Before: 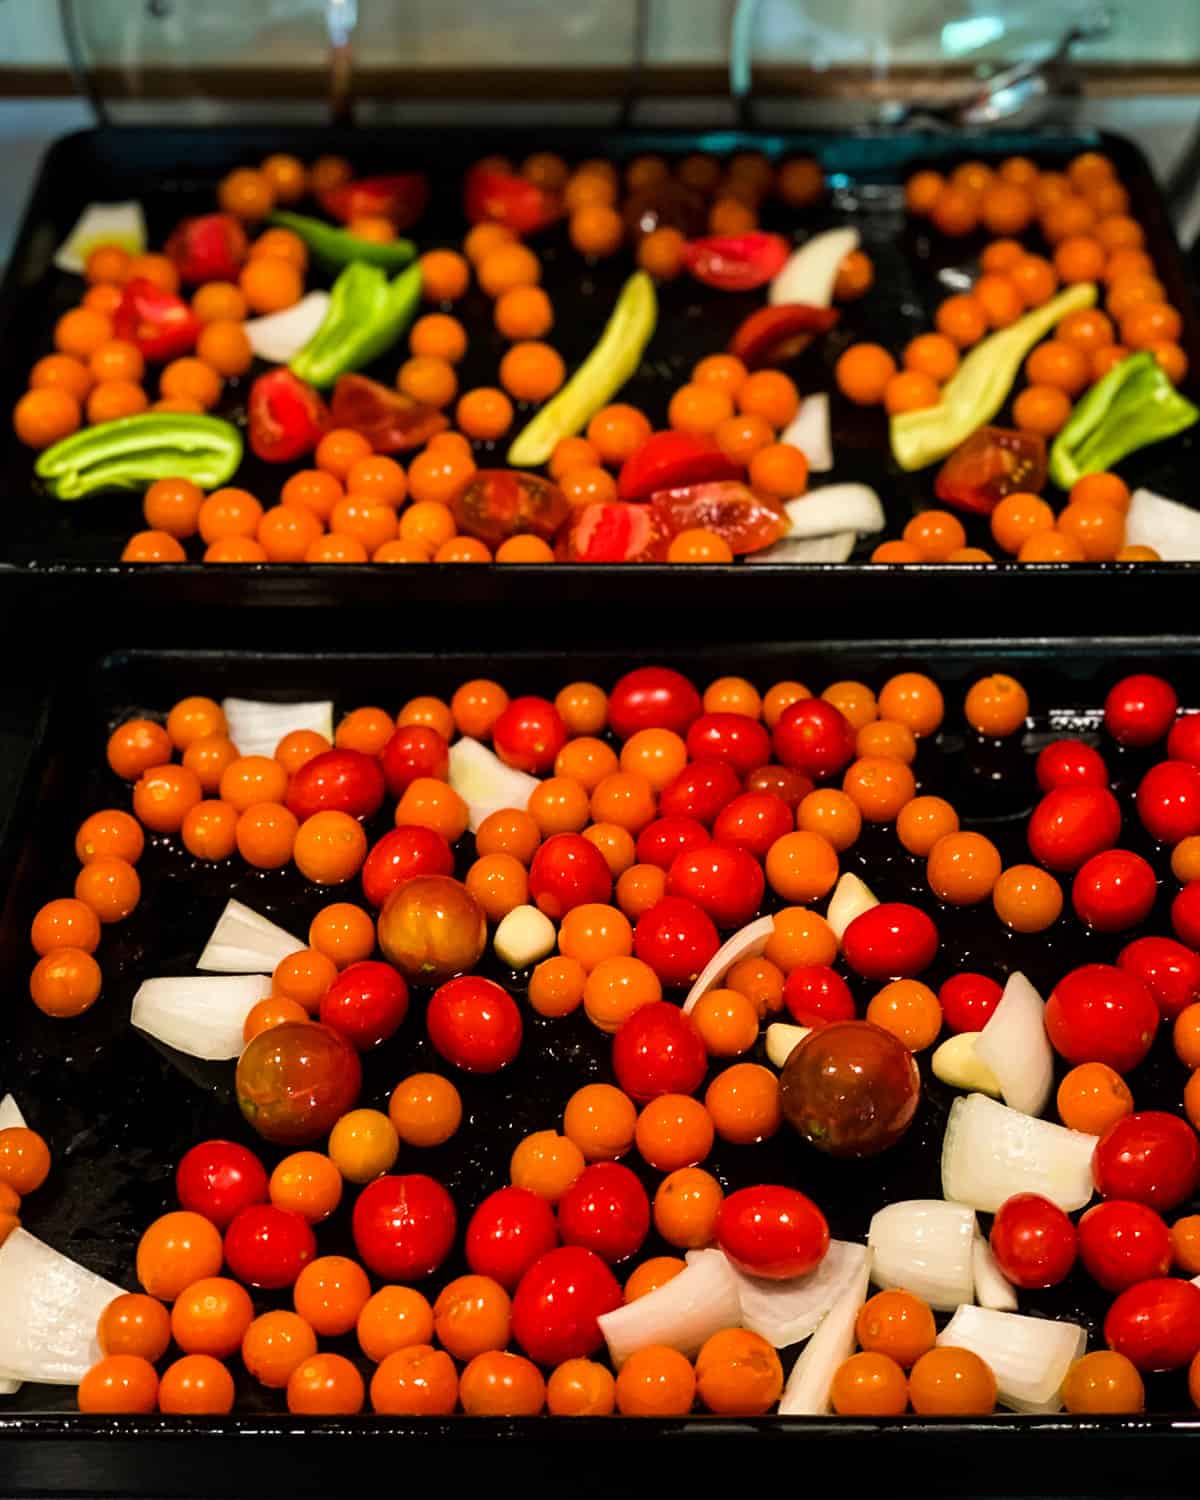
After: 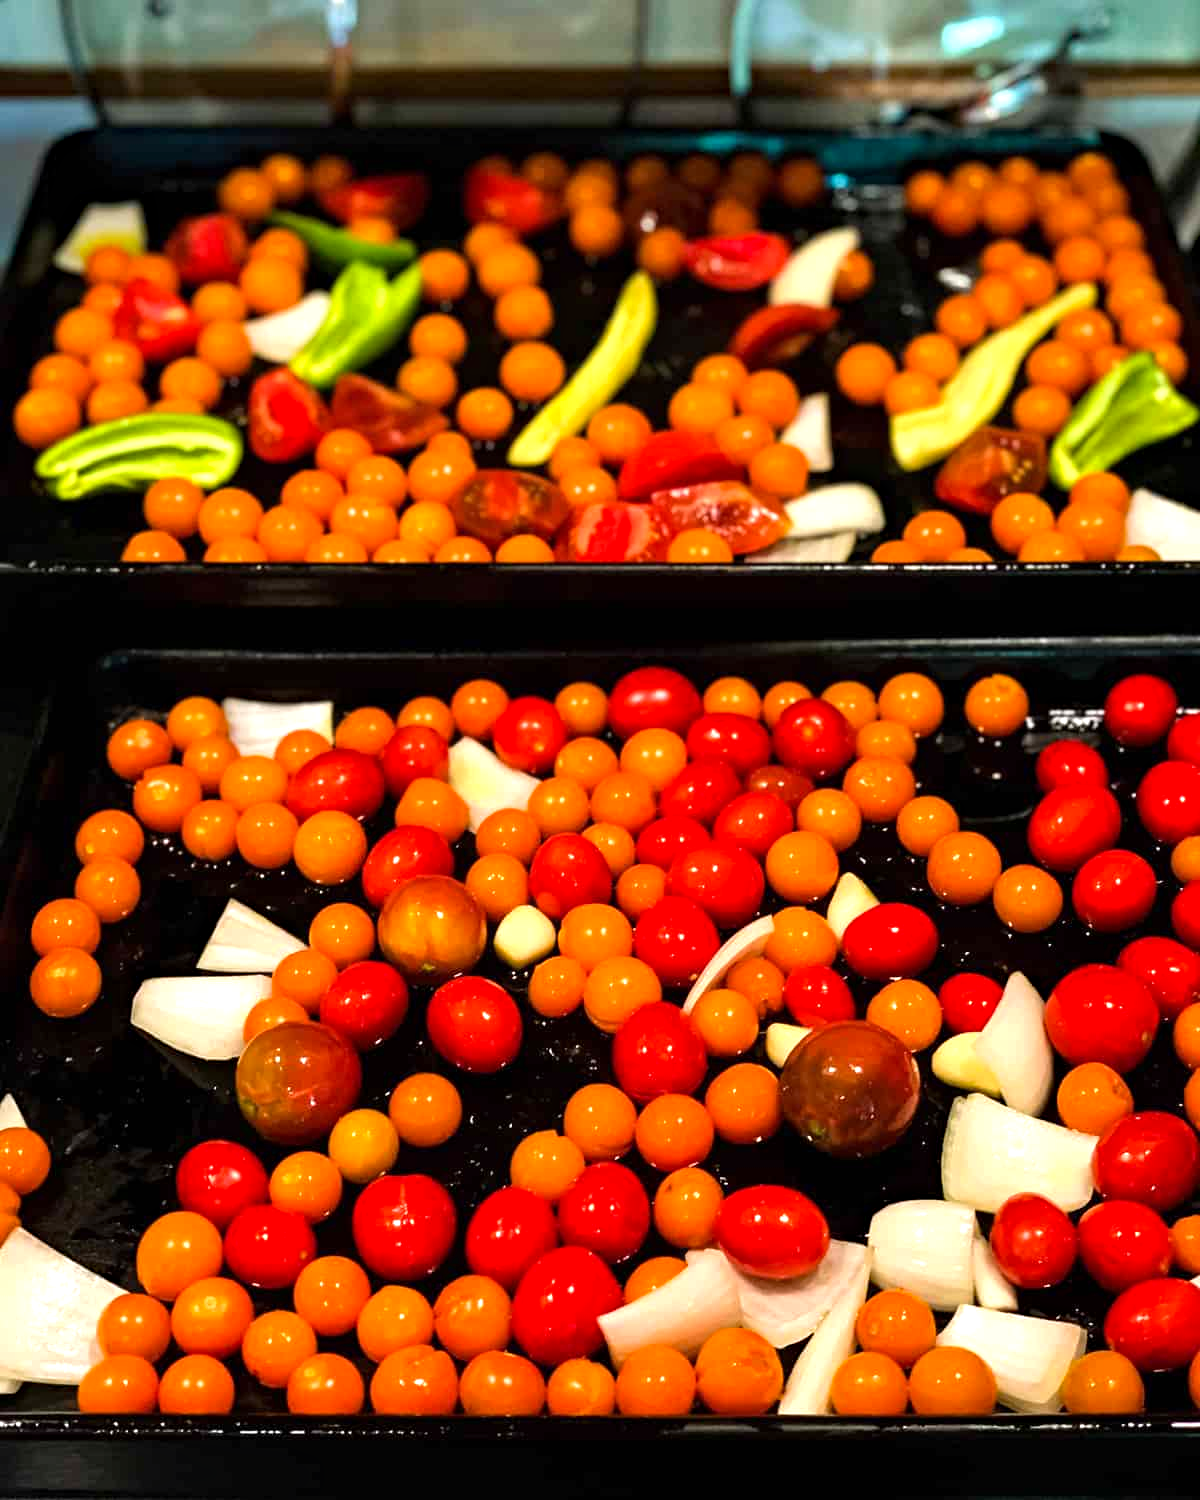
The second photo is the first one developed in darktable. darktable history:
exposure: exposure 0.564 EV, compensate highlight preservation false
haze removal: compatibility mode true, adaptive false
